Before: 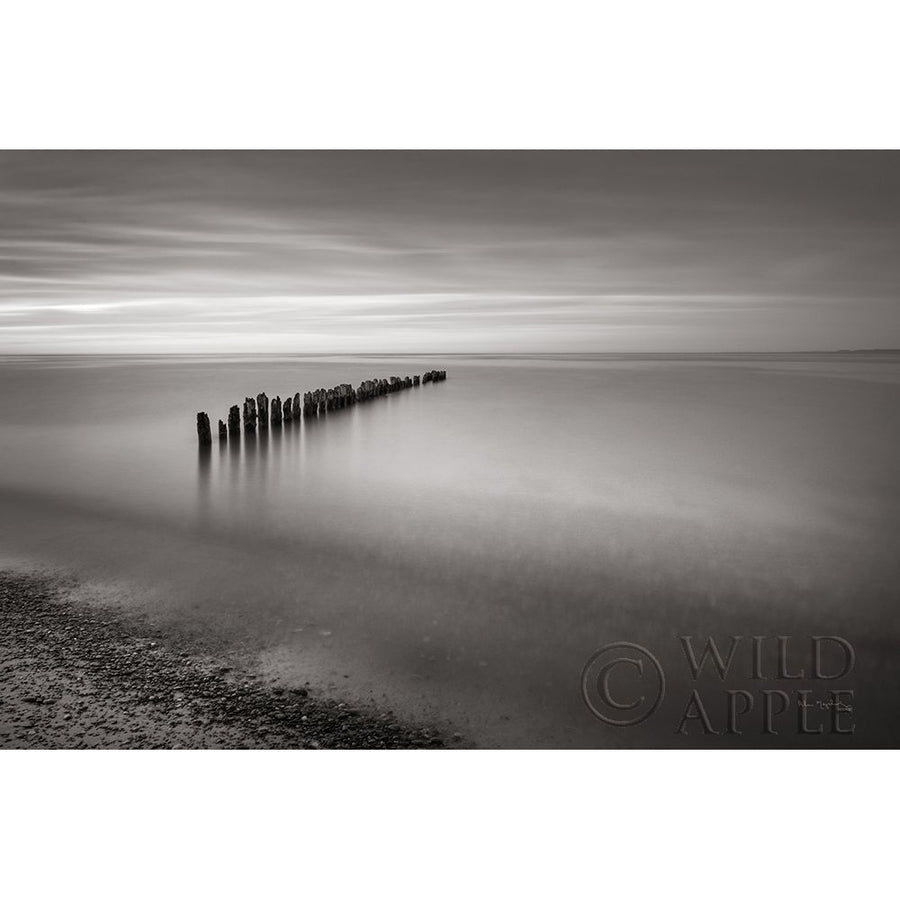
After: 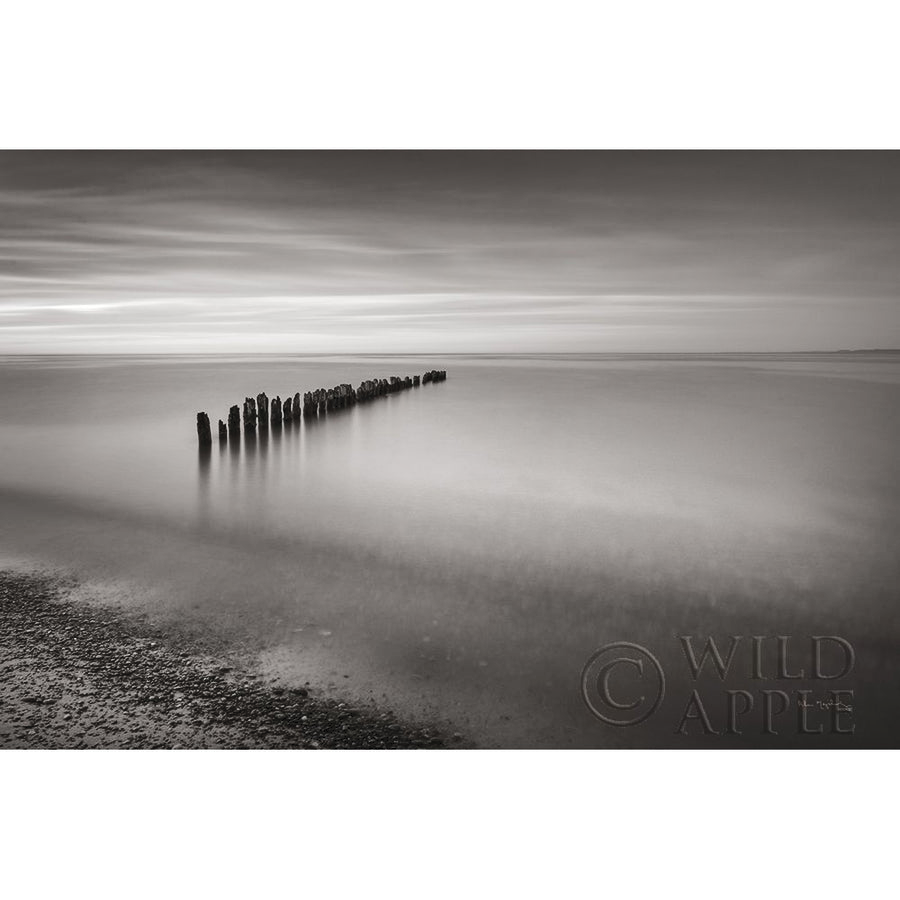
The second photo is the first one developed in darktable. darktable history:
base curve: curves: ch0 [(0, 0) (0.297, 0.298) (1, 1)], preserve colors none
tone curve: curves: ch0 [(0, 0) (0.003, 0.06) (0.011, 0.071) (0.025, 0.085) (0.044, 0.104) (0.069, 0.123) (0.1, 0.146) (0.136, 0.167) (0.177, 0.205) (0.224, 0.248) (0.277, 0.309) (0.335, 0.384) (0.399, 0.467) (0.468, 0.553) (0.543, 0.633) (0.623, 0.698) (0.709, 0.769) (0.801, 0.841) (0.898, 0.912) (1, 1)], color space Lab, independent channels, preserve colors none
shadows and highlights: soften with gaussian
